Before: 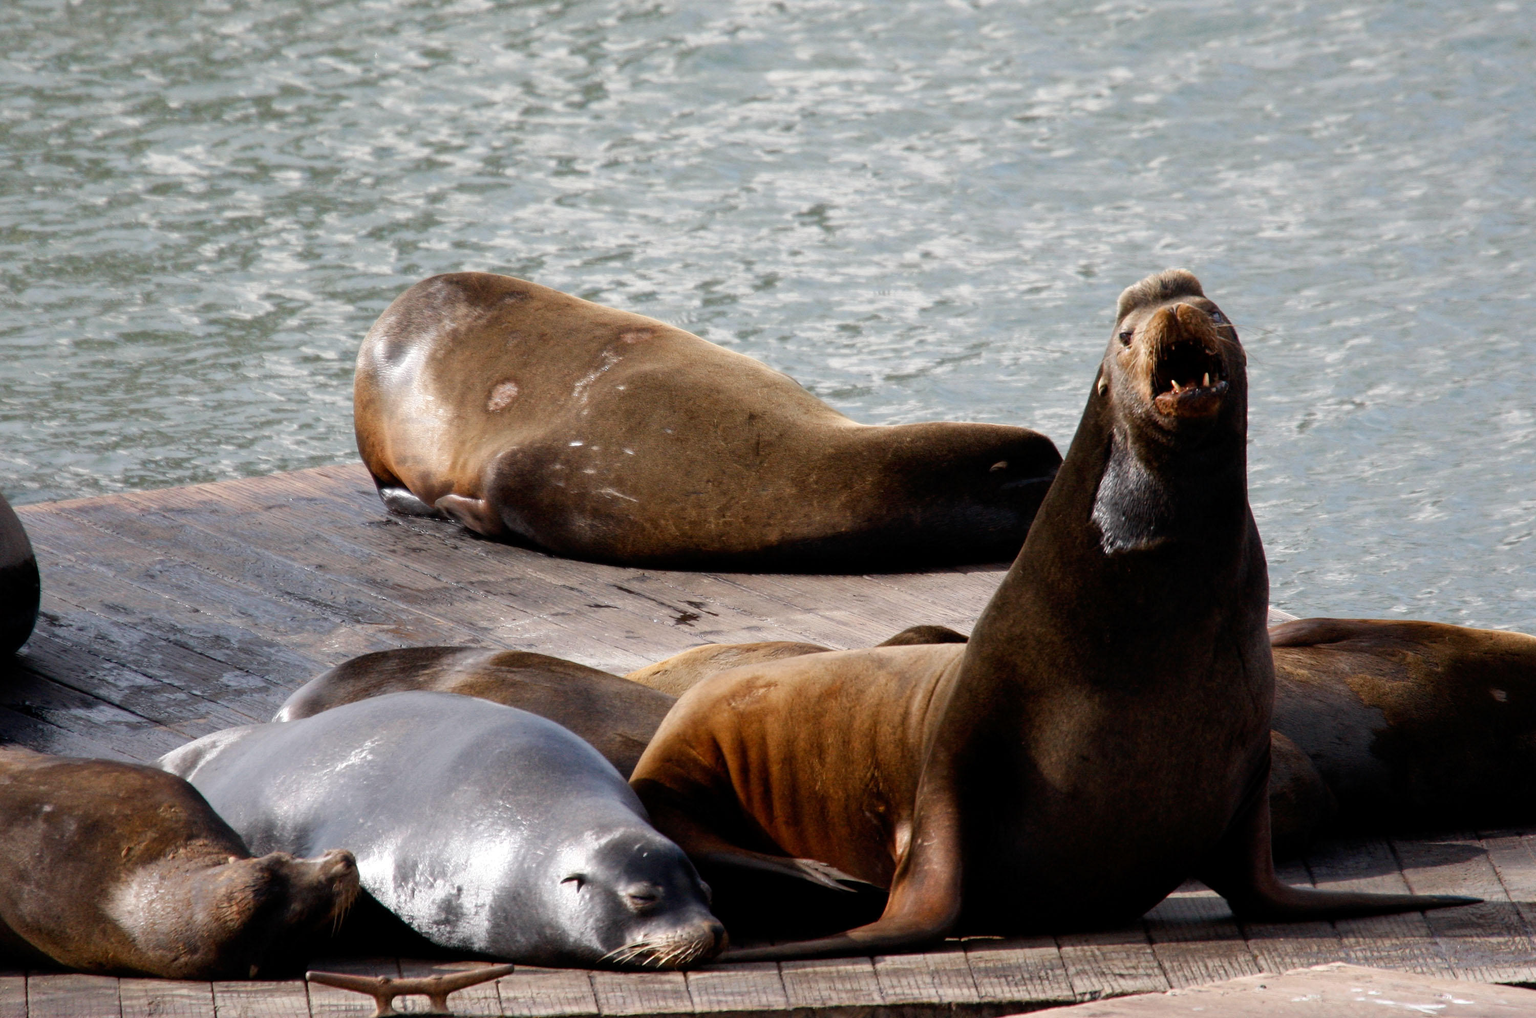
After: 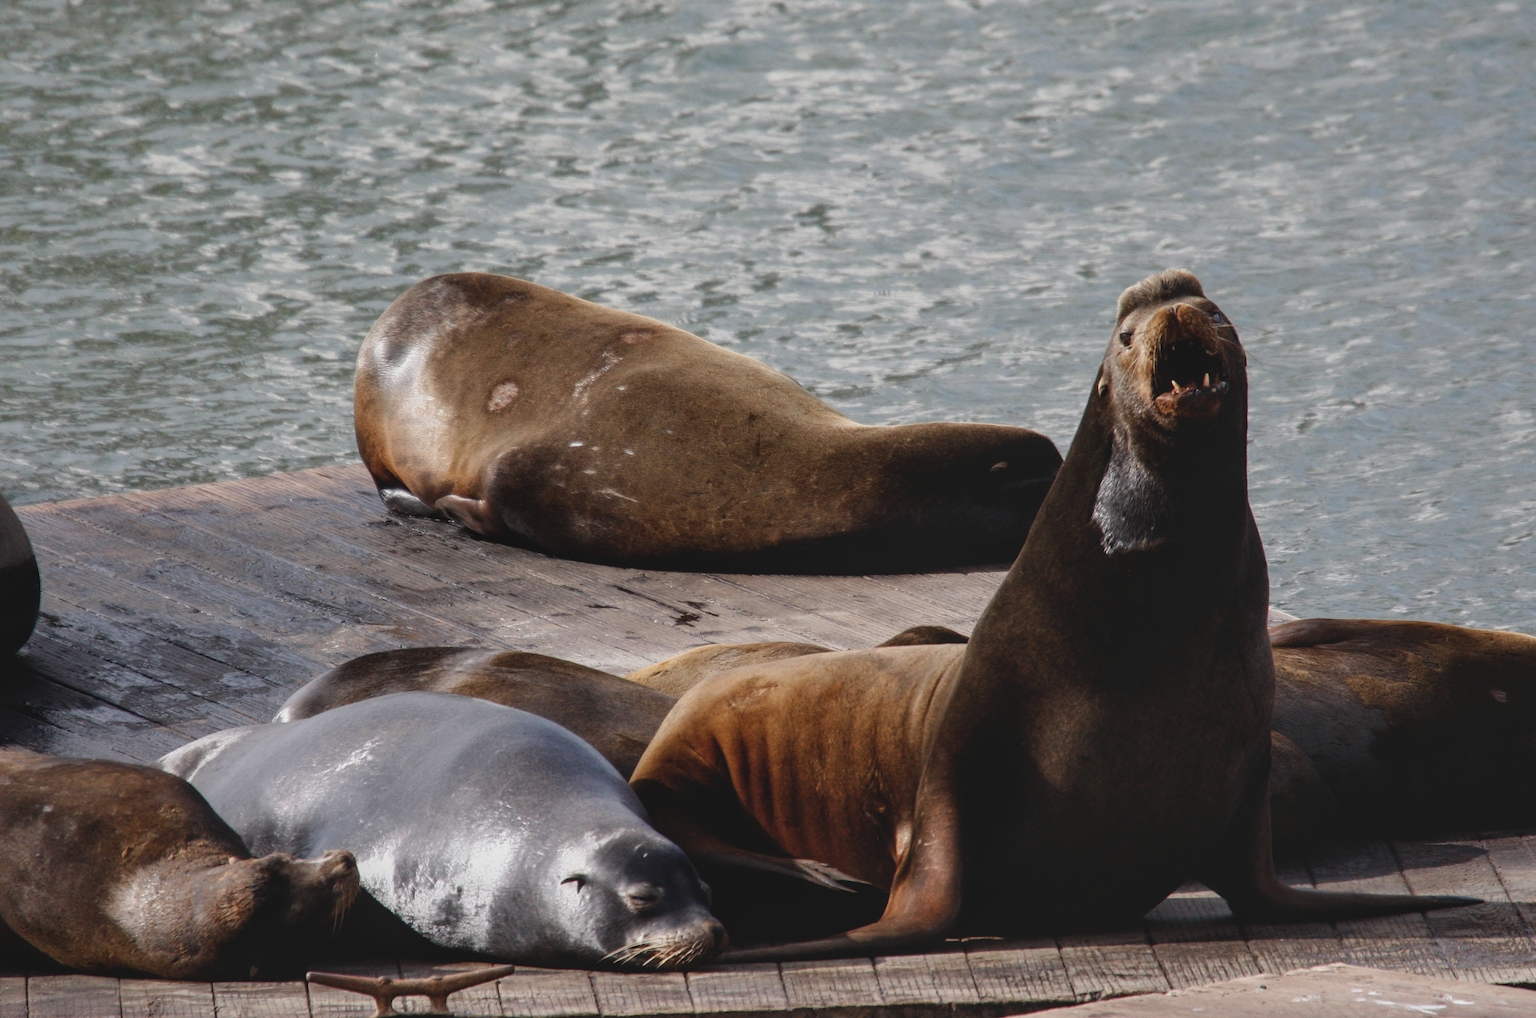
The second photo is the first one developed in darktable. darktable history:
exposure: black level correction -0.015, exposure -0.506 EV, compensate highlight preservation false
local contrast: on, module defaults
